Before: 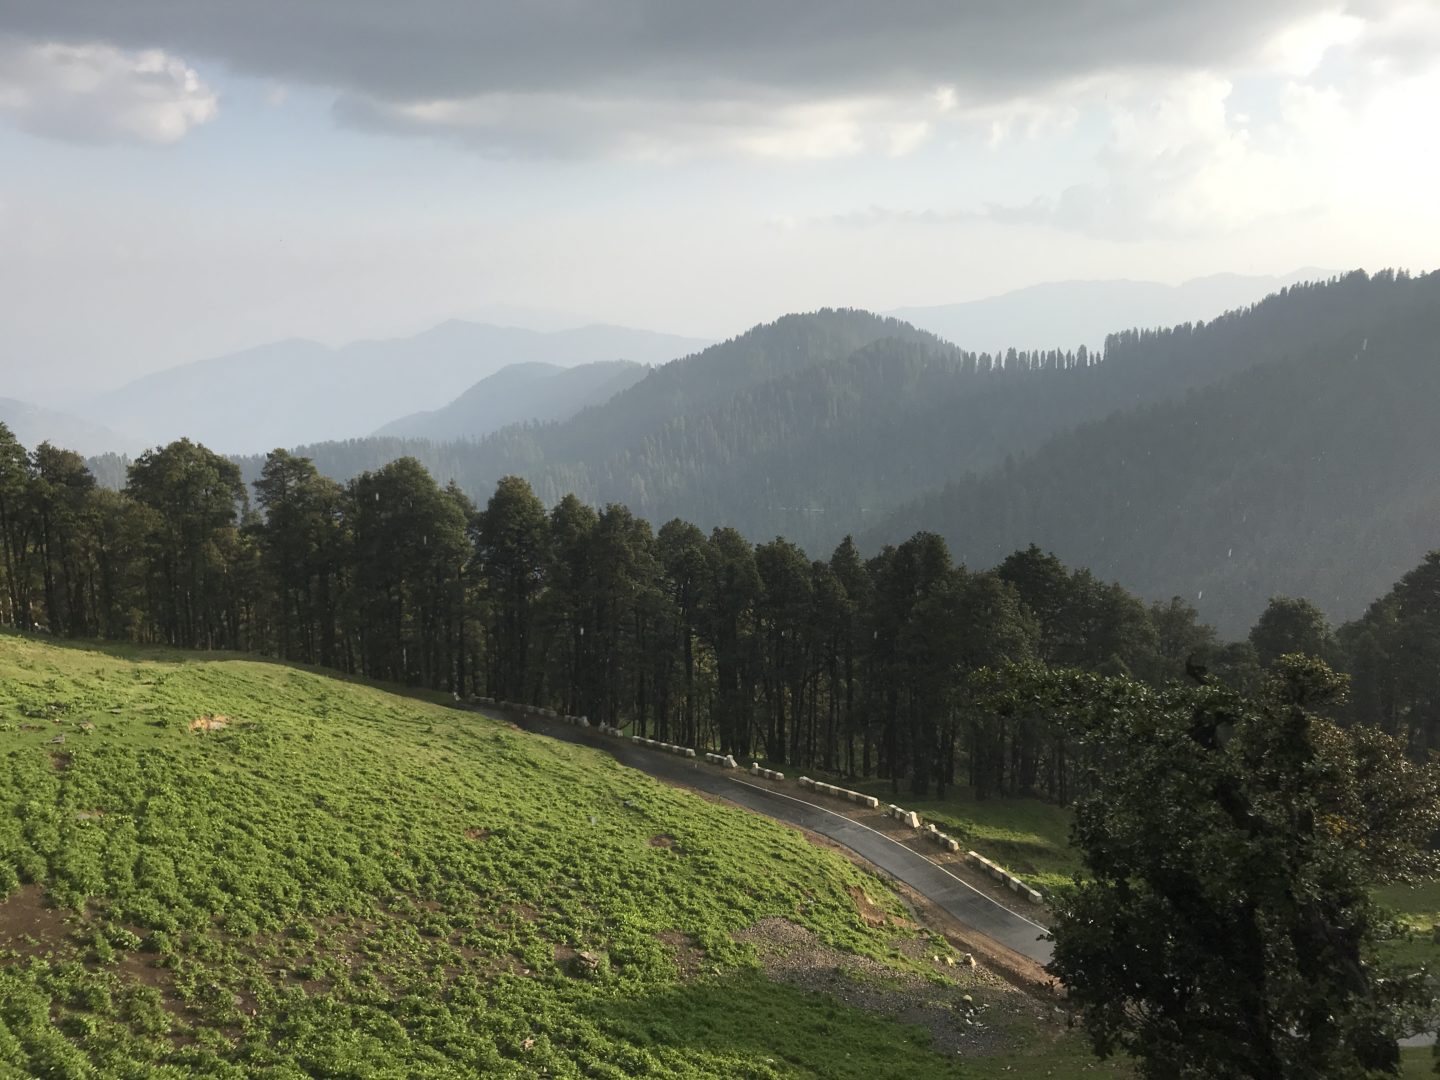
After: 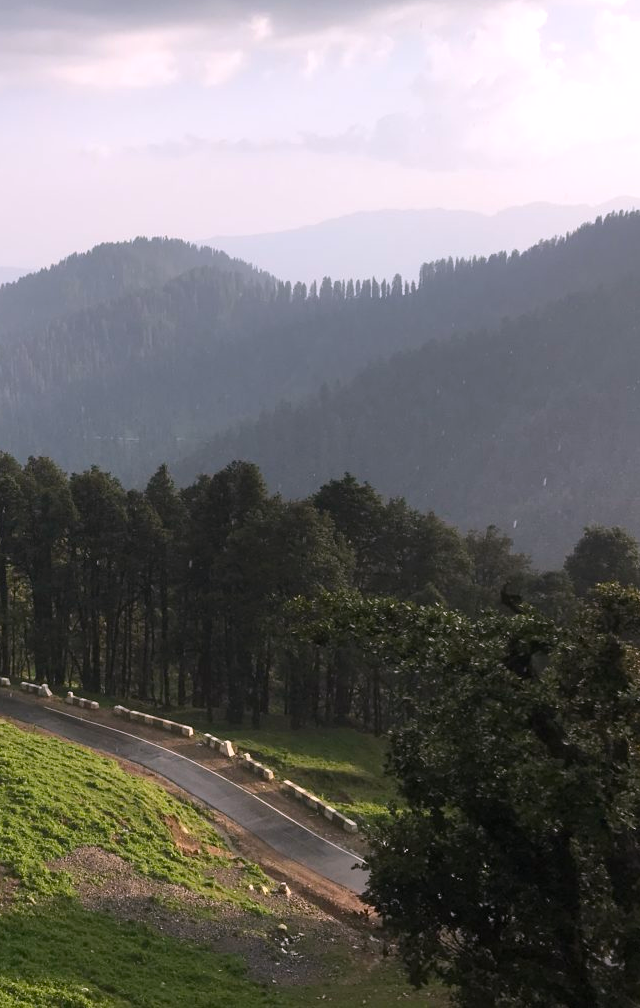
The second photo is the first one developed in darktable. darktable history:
crop: left 47.628%, top 6.643%, right 7.874%
white balance: red 1.05, blue 1.072
